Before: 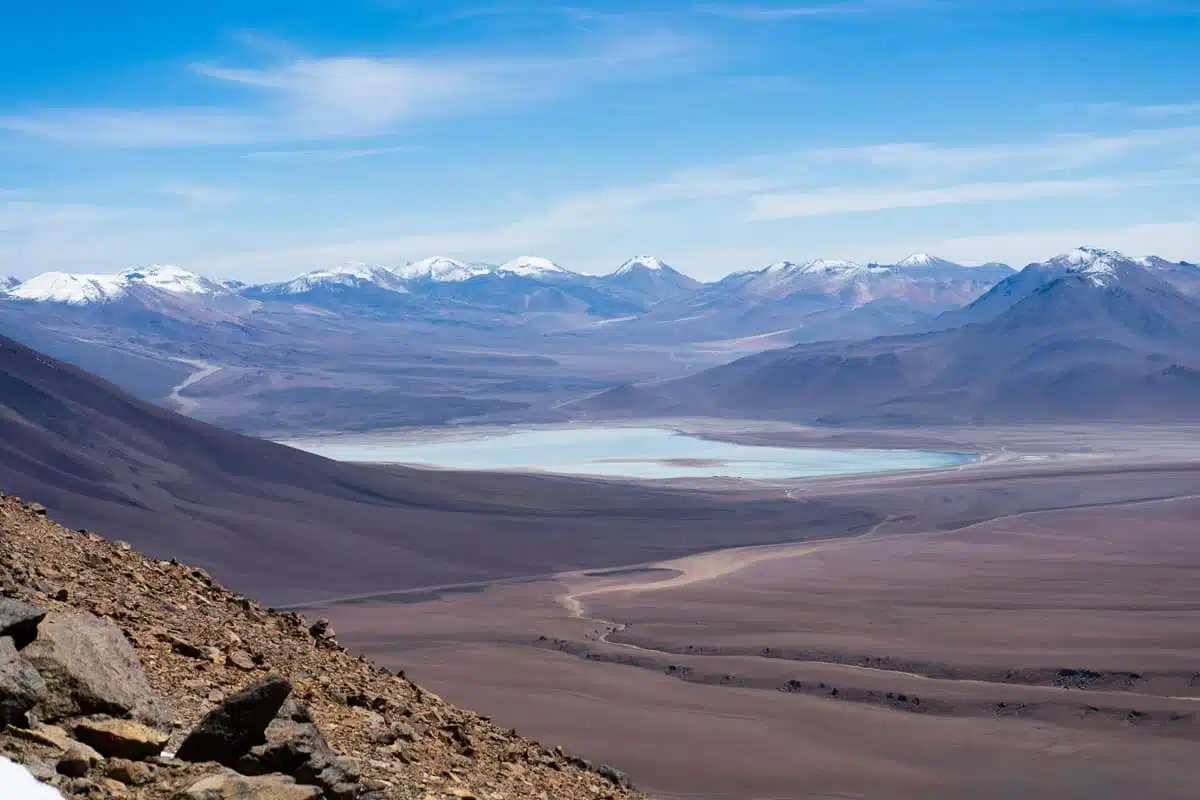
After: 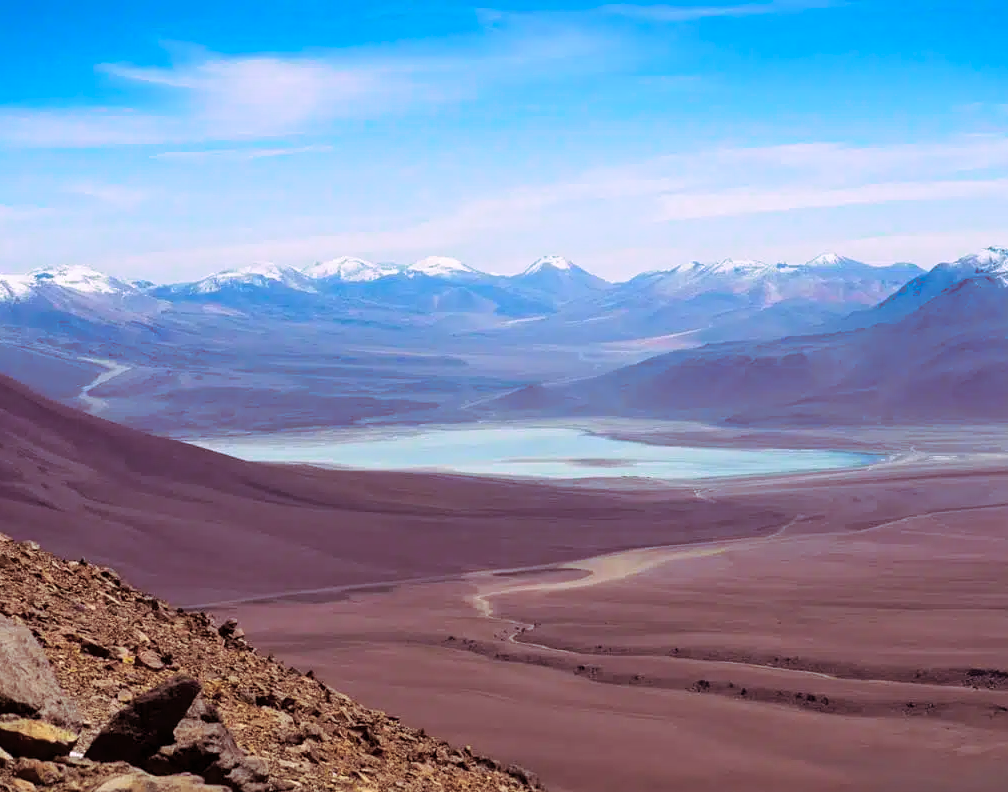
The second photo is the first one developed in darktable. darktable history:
split-toning: highlights › hue 298.8°, highlights › saturation 0.73, compress 41.76%
shadows and highlights: highlights 70.7, soften with gaussian
crop: left 7.598%, right 7.873%
color balance rgb: perceptual saturation grading › global saturation 34.05%, global vibrance 5.56%
